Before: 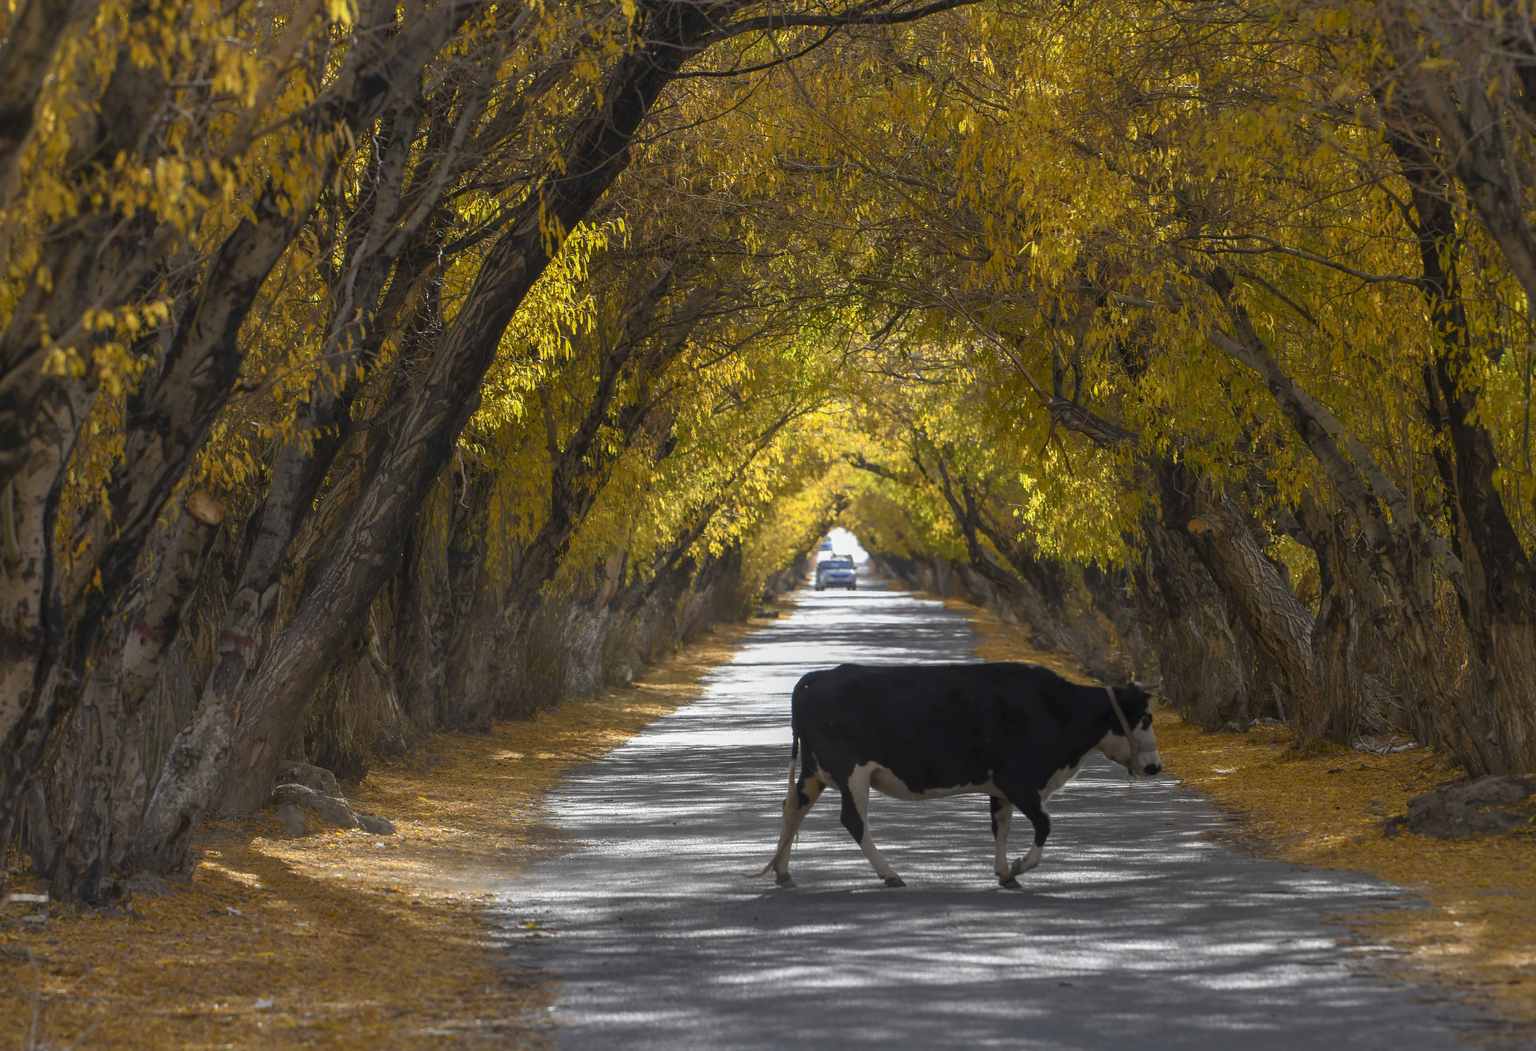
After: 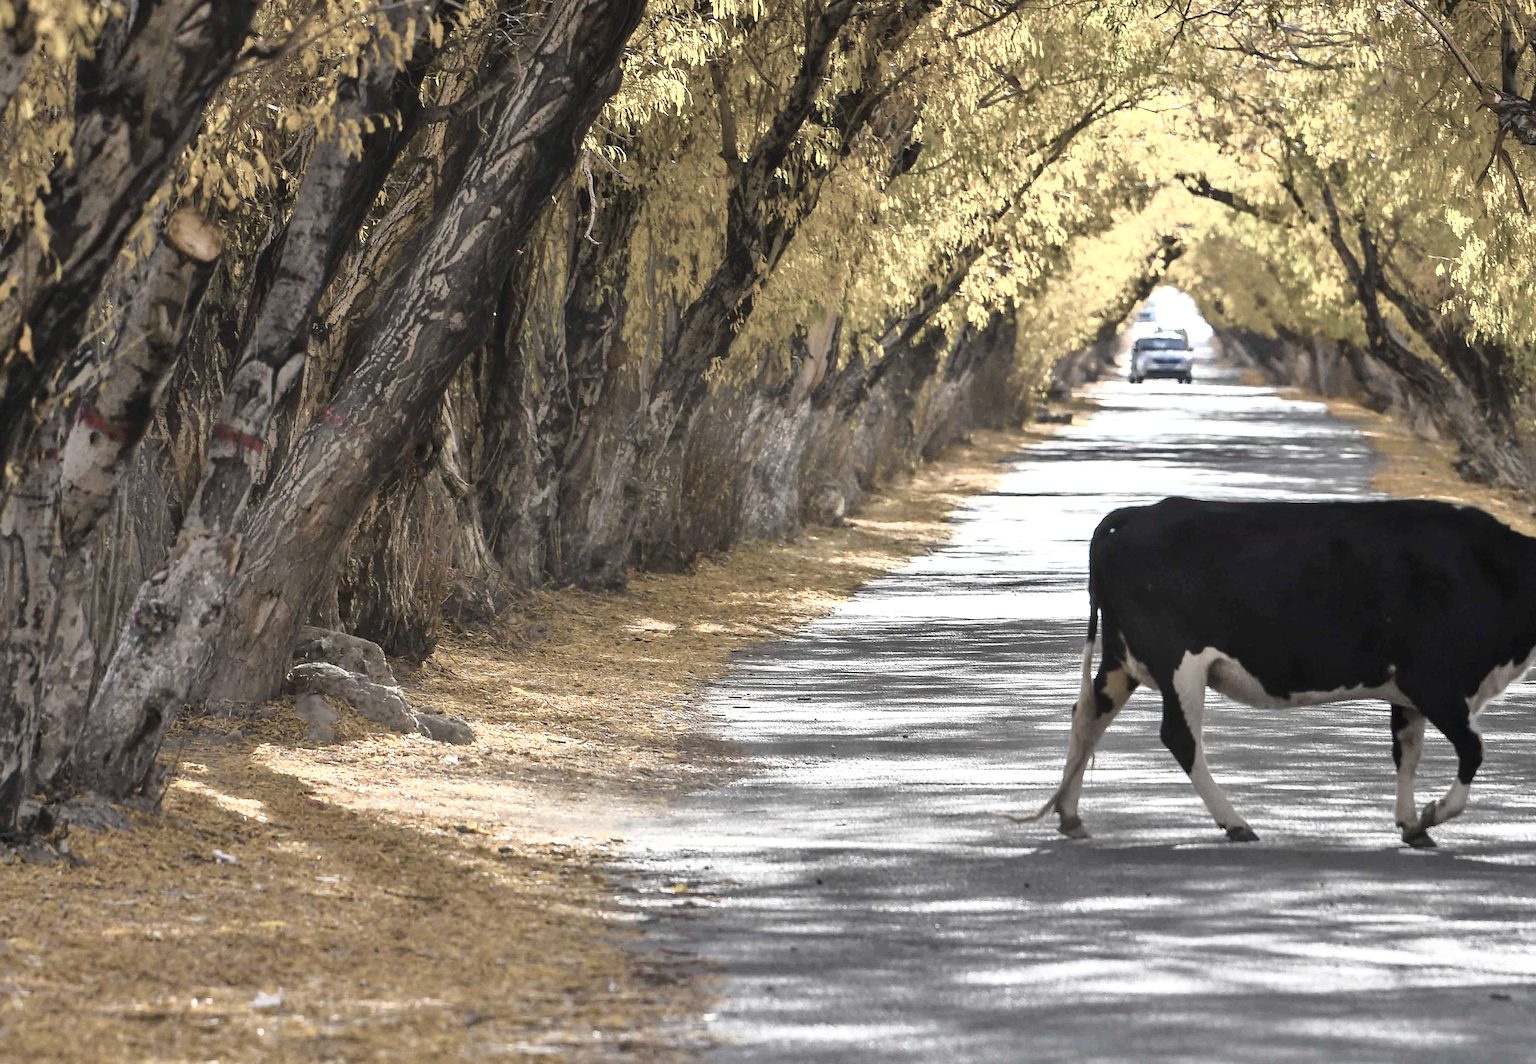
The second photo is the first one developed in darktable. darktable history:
color zones: curves: ch1 [(0, 0.34) (0.143, 0.164) (0.286, 0.152) (0.429, 0.176) (0.571, 0.173) (0.714, 0.188) (0.857, 0.199) (1, 0.34)]
sharpen: on, module defaults
color balance rgb: perceptual saturation grading › global saturation 20%, perceptual saturation grading › highlights -14.287%, perceptual saturation grading › shadows 50.051%, perceptual brilliance grading › global brilliance 12.379%, perceptual brilliance grading › highlights 14.899%, global vibrance 14.835%
local contrast: mode bilateral grid, contrast 99, coarseness 99, detail 89%, midtone range 0.2
crop and rotate: angle -1.23°, left 3.811%, top 32.092%, right 29.123%
base curve: curves: ch0 [(0, 0) (0.028, 0.03) (0.121, 0.232) (0.46, 0.748) (0.859, 0.968) (1, 1)]
shadows and highlights: highlights color adjustment 0.238%, soften with gaussian
